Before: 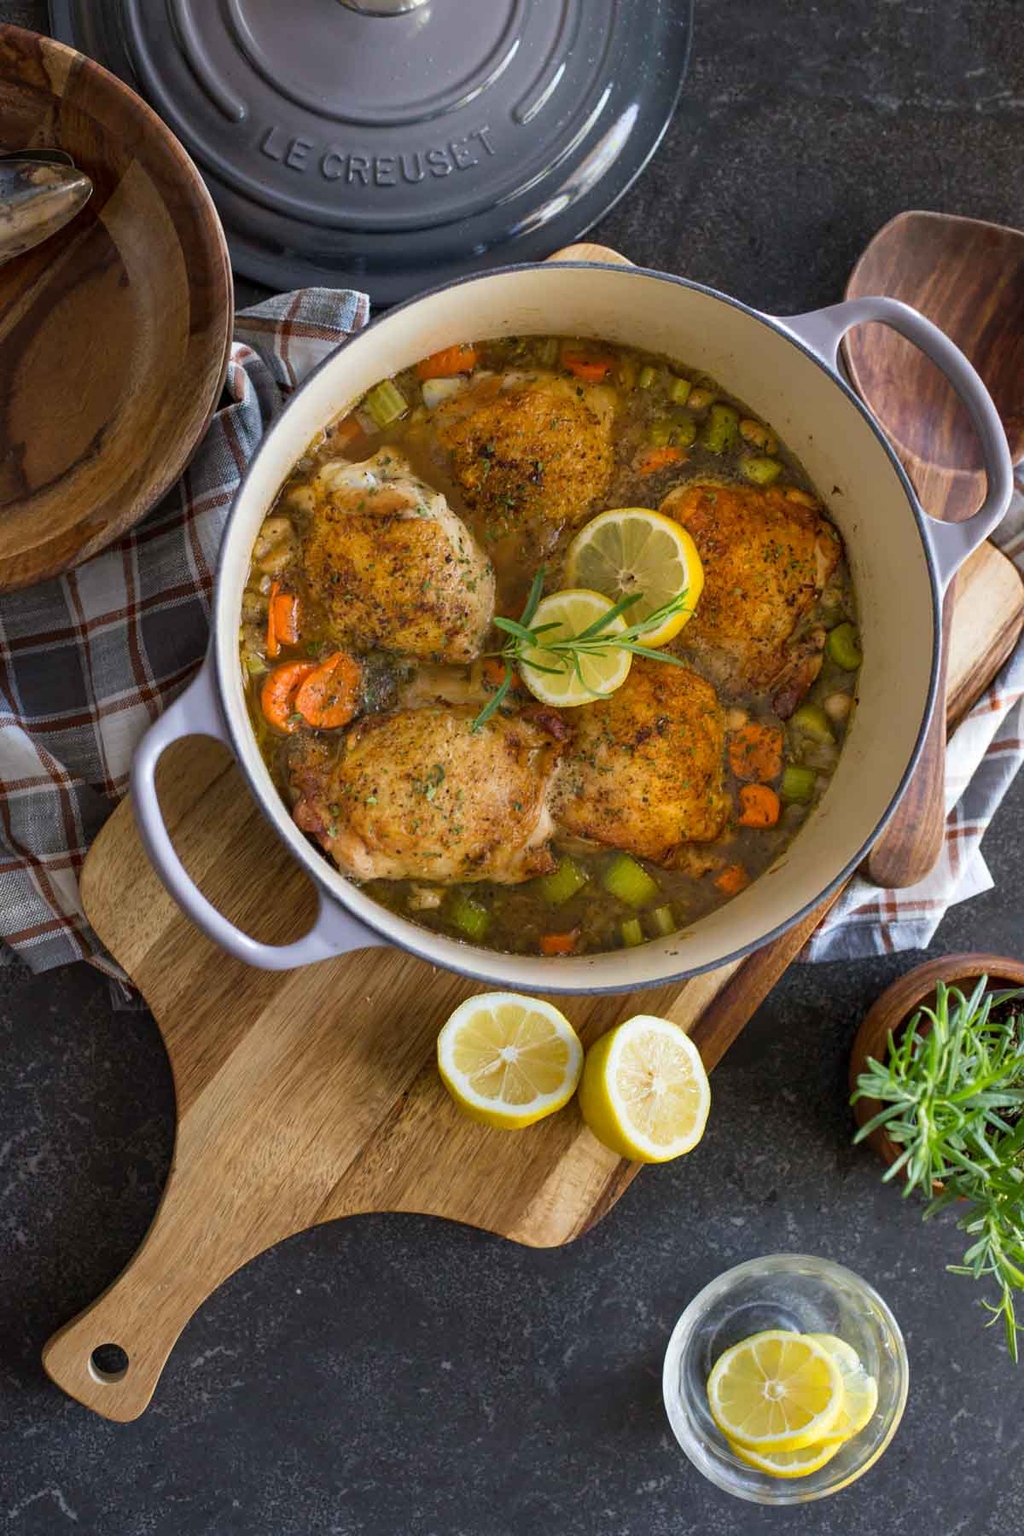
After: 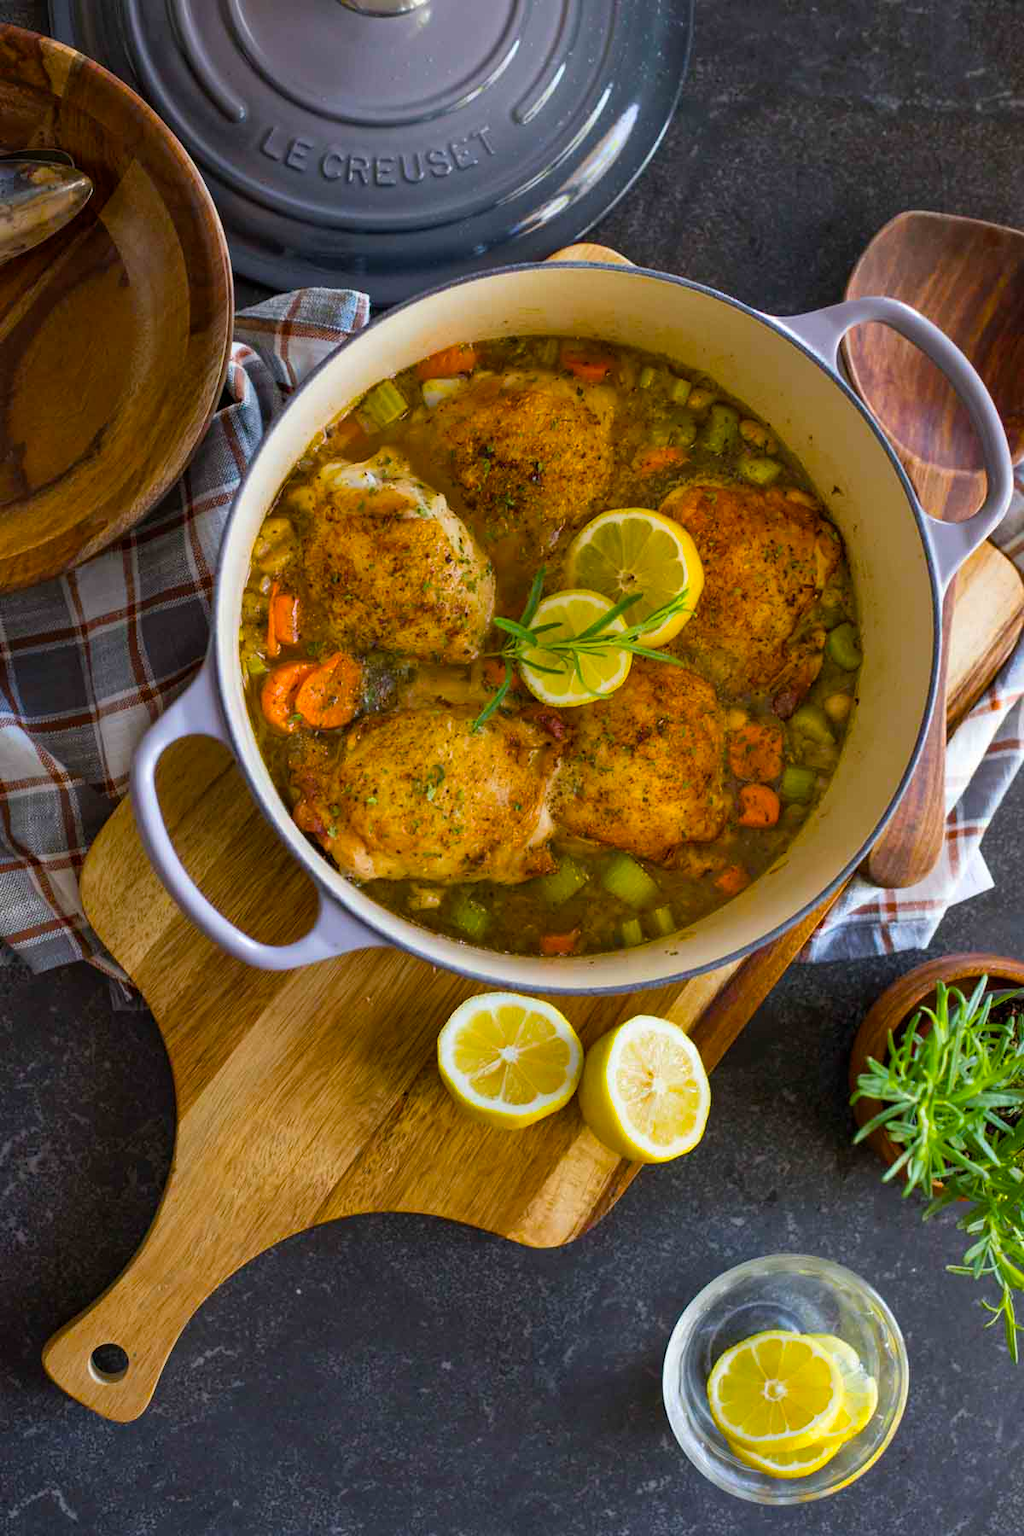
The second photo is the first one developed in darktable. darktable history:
color balance rgb: linear chroma grading › global chroma 14.694%, perceptual saturation grading › global saturation 29.705%
